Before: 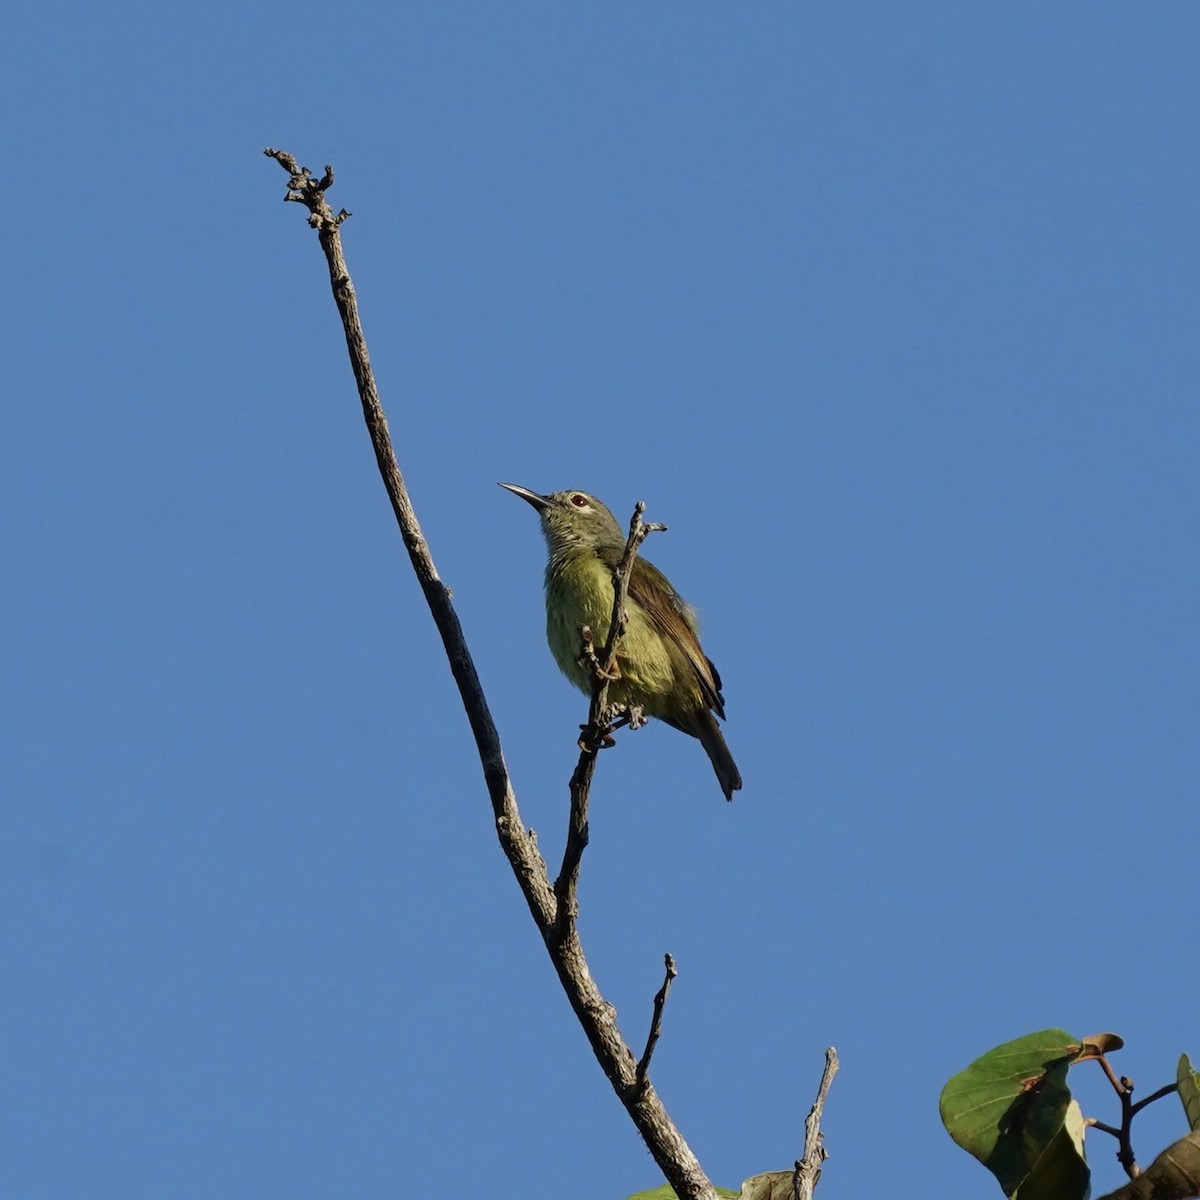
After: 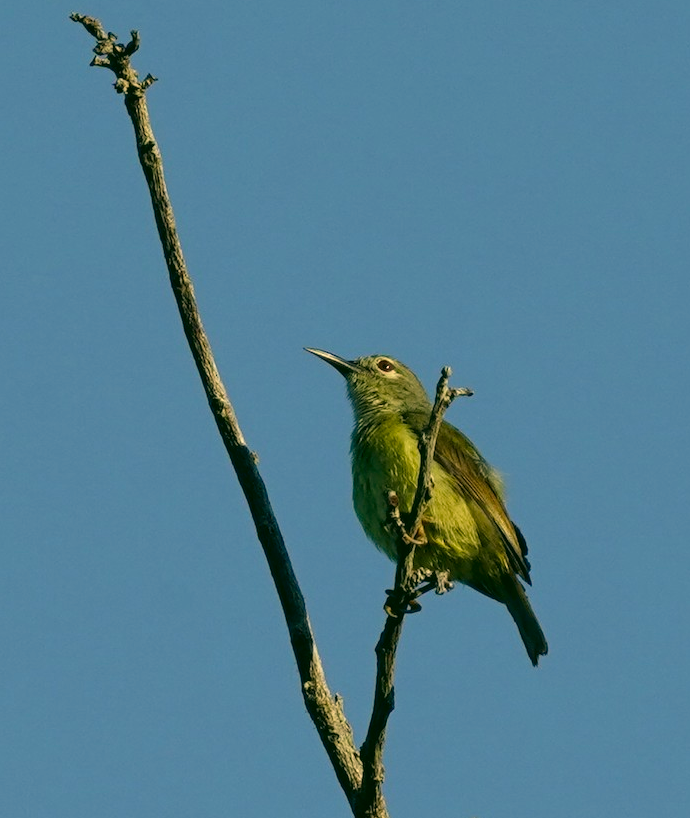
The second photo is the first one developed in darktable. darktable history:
crop: left 16.218%, top 11.311%, right 26.201%, bottom 20.47%
color correction: highlights a* 4.73, highlights b* 24.93, shadows a* -16.19, shadows b* 3.78
